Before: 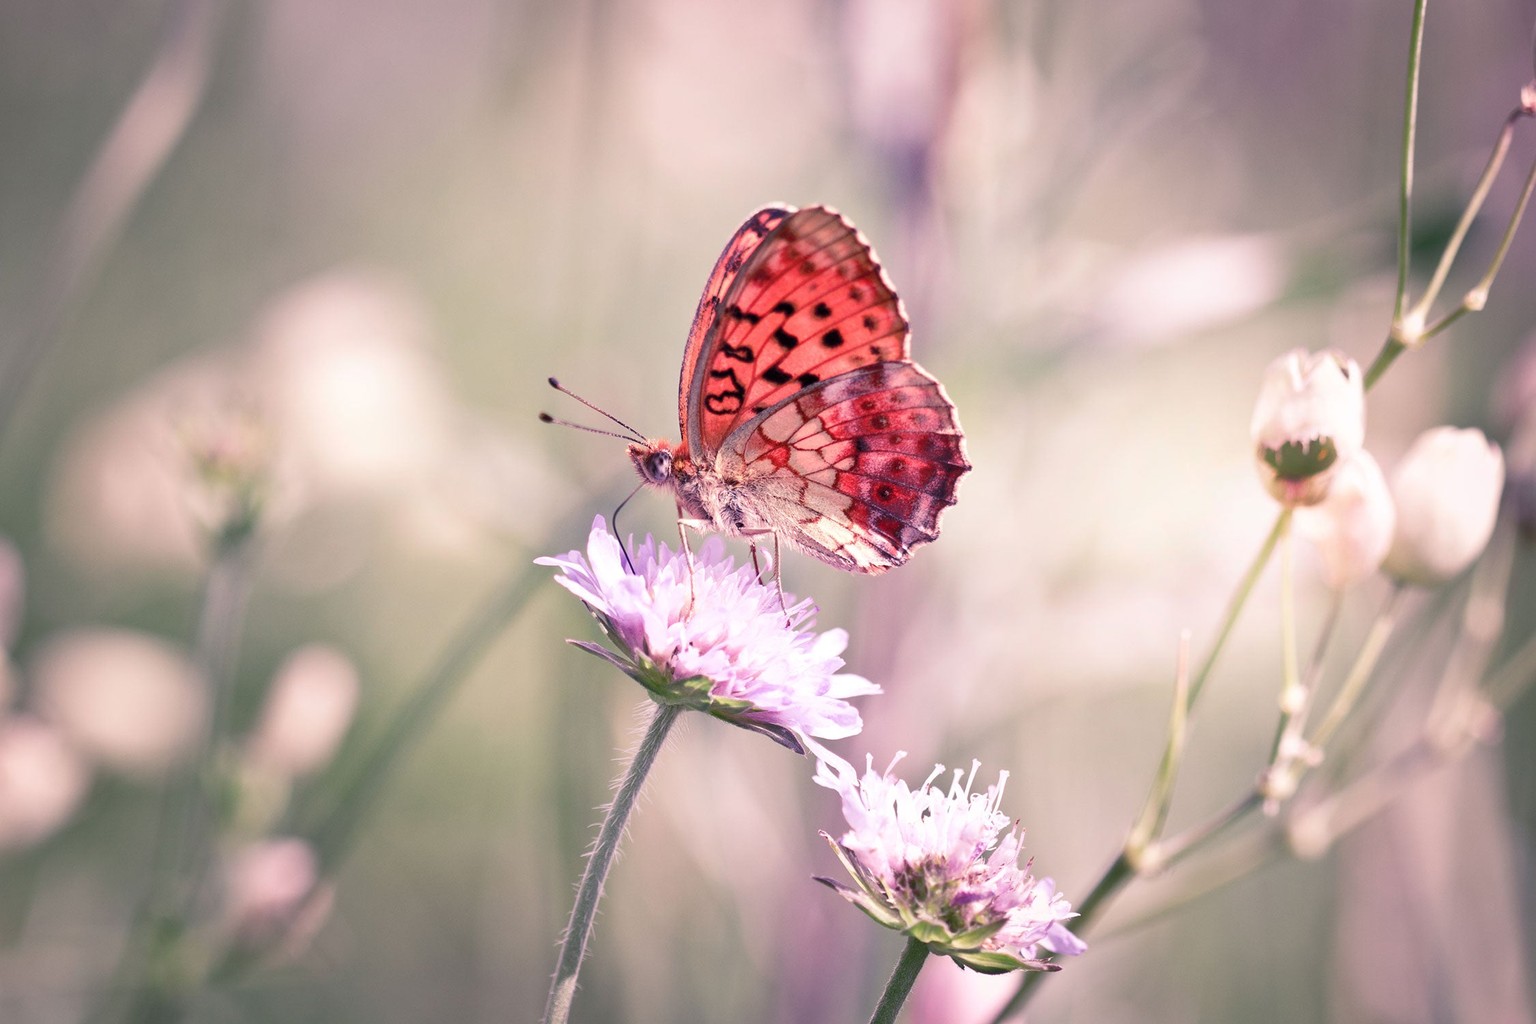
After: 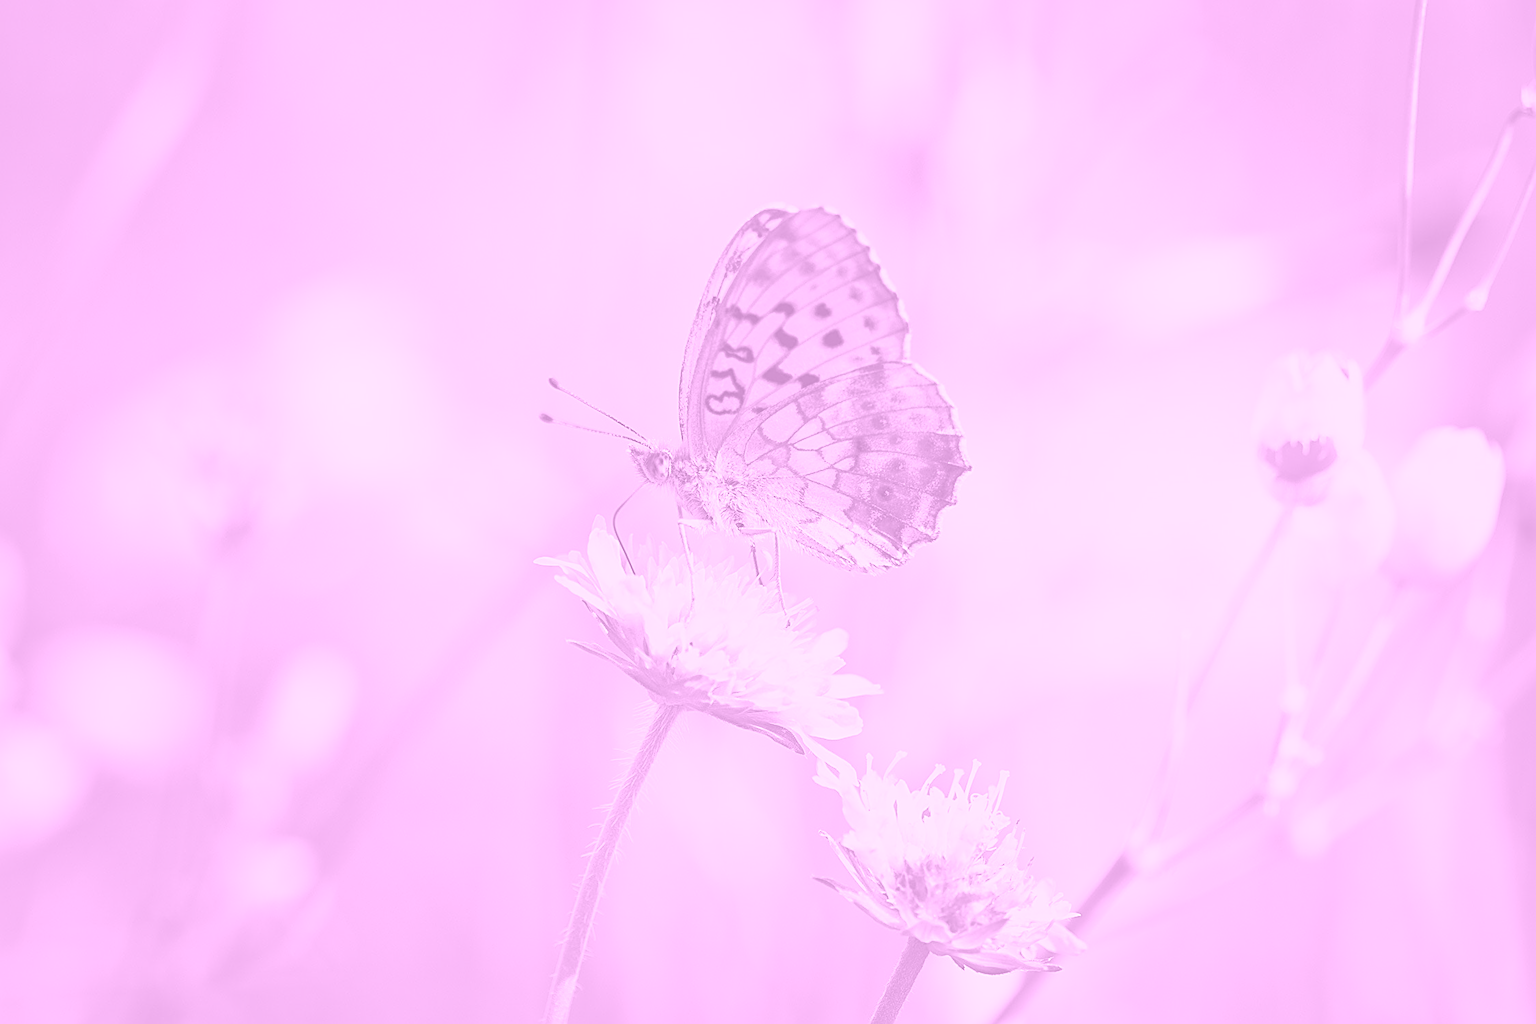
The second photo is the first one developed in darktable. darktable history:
sharpen: amount 1
colorize: hue 331.2°, saturation 75%, source mix 30.28%, lightness 70.52%, version 1
